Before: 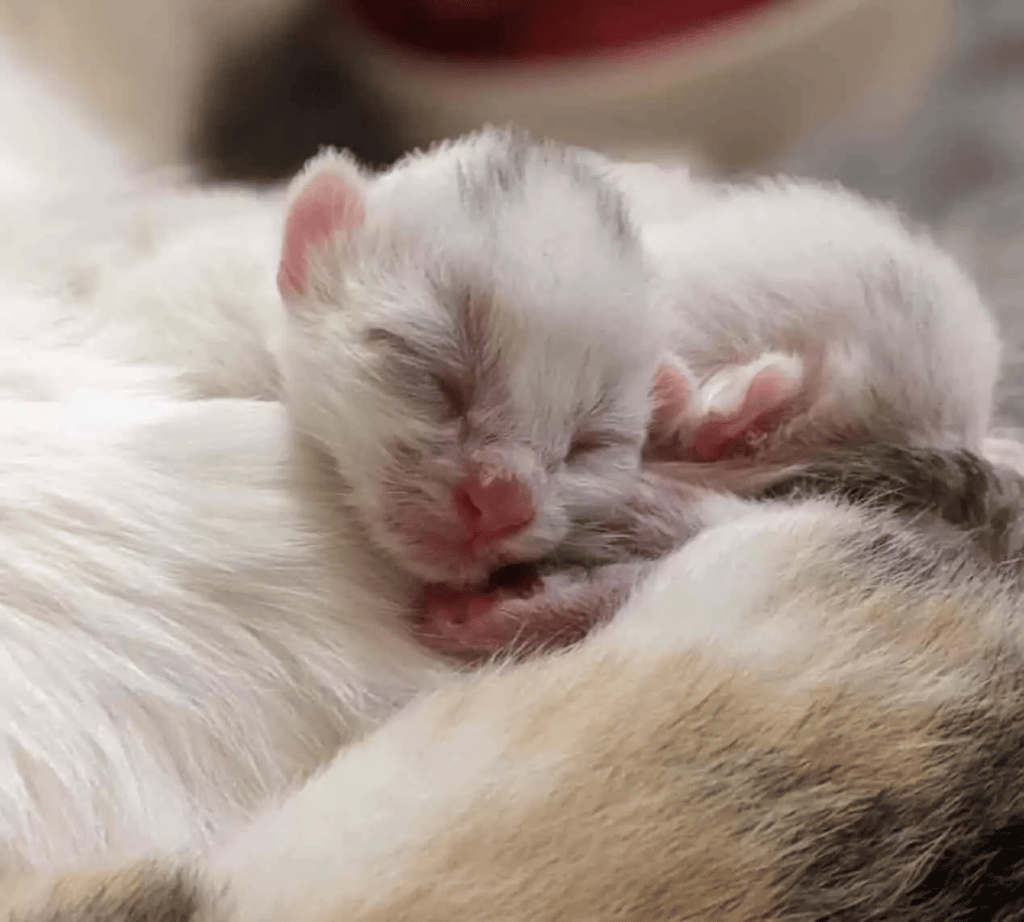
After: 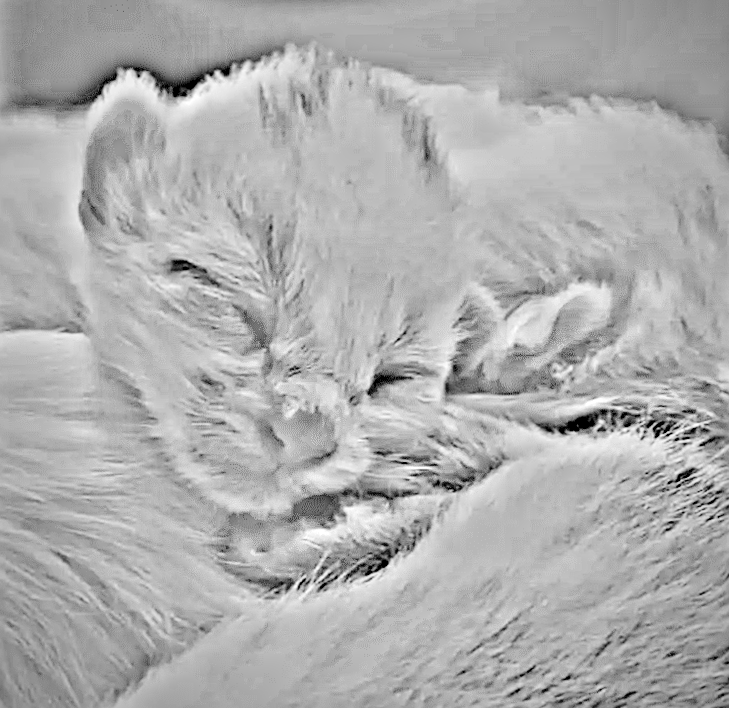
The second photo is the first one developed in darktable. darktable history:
crop: left 16.768%, top 8.653%, right 8.362%, bottom 12.485%
exposure: exposure 0.6 EV, compensate highlight preservation false
vignetting: fall-off radius 60%, automatic ratio true
rotate and perspective: rotation 0.074°, lens shift (vertical) 0.096, lens shift (horizontal) -0.041, crop left 0.043, crop right 0.952, crop top 0.024, crop bottom 0.979
levels: levels [0.008, 0.318, 0.836]
highpass: on, module defaults
sharpen: on, module defaults
filmic rgb: black relative exposure -7.65 EV, white relative exposure 4.56 EV, hardness 3.61
